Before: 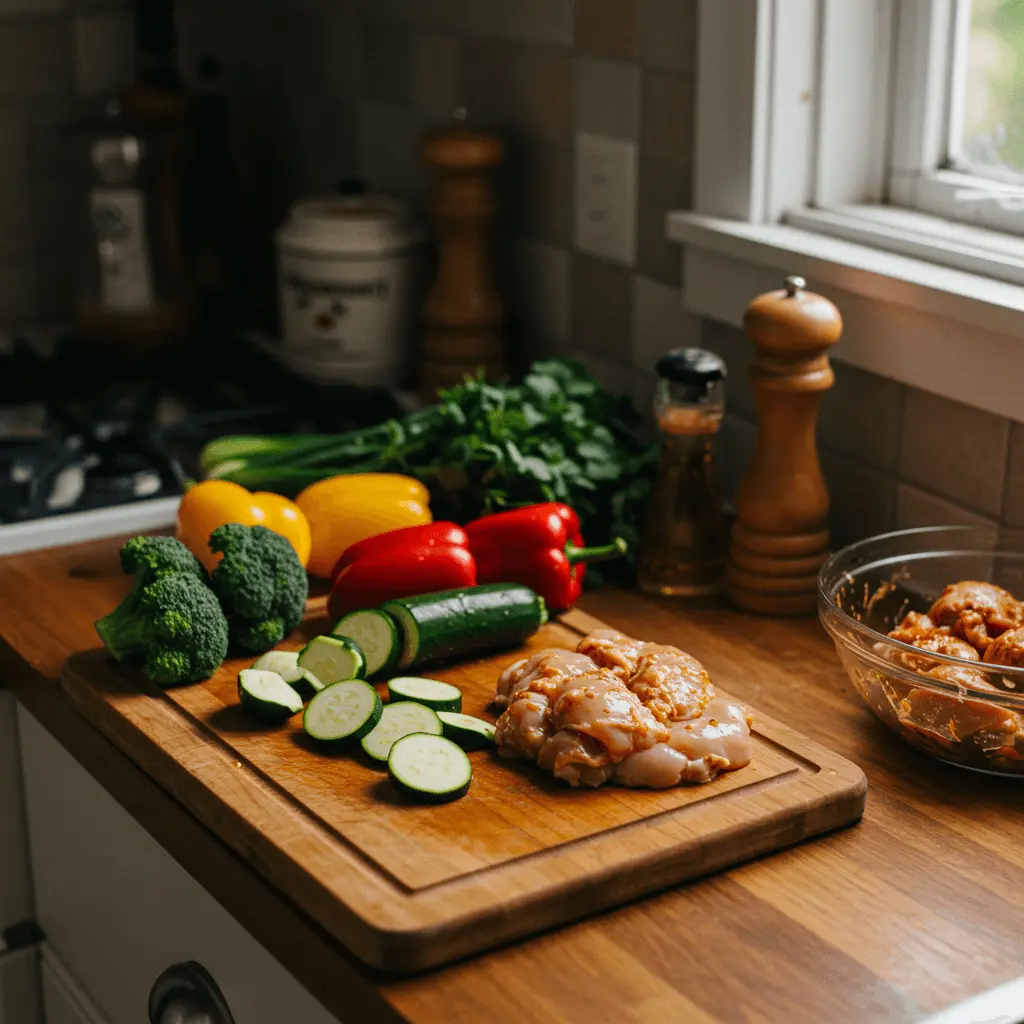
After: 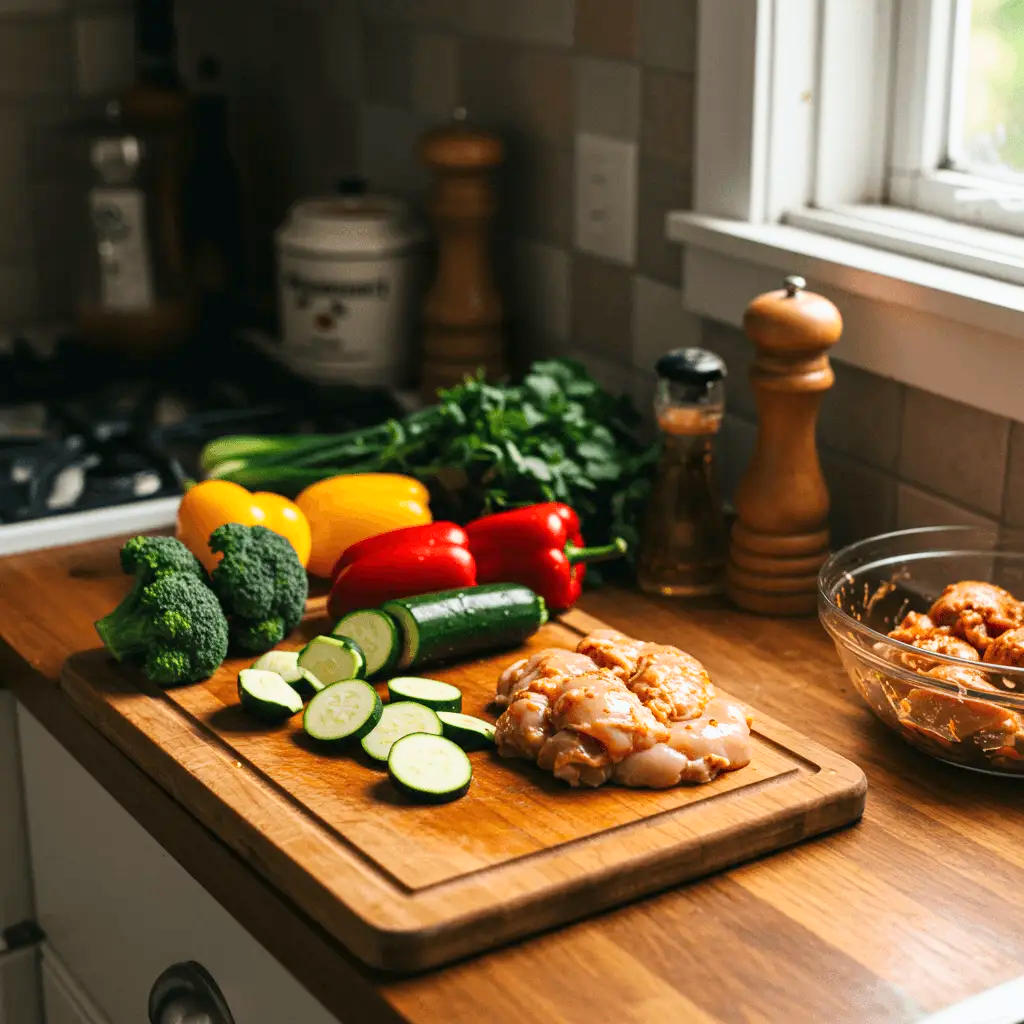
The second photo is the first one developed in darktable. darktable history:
base curve: curves: ch0 [(0, 0) (0.557, 0.834) (1, 1)]
